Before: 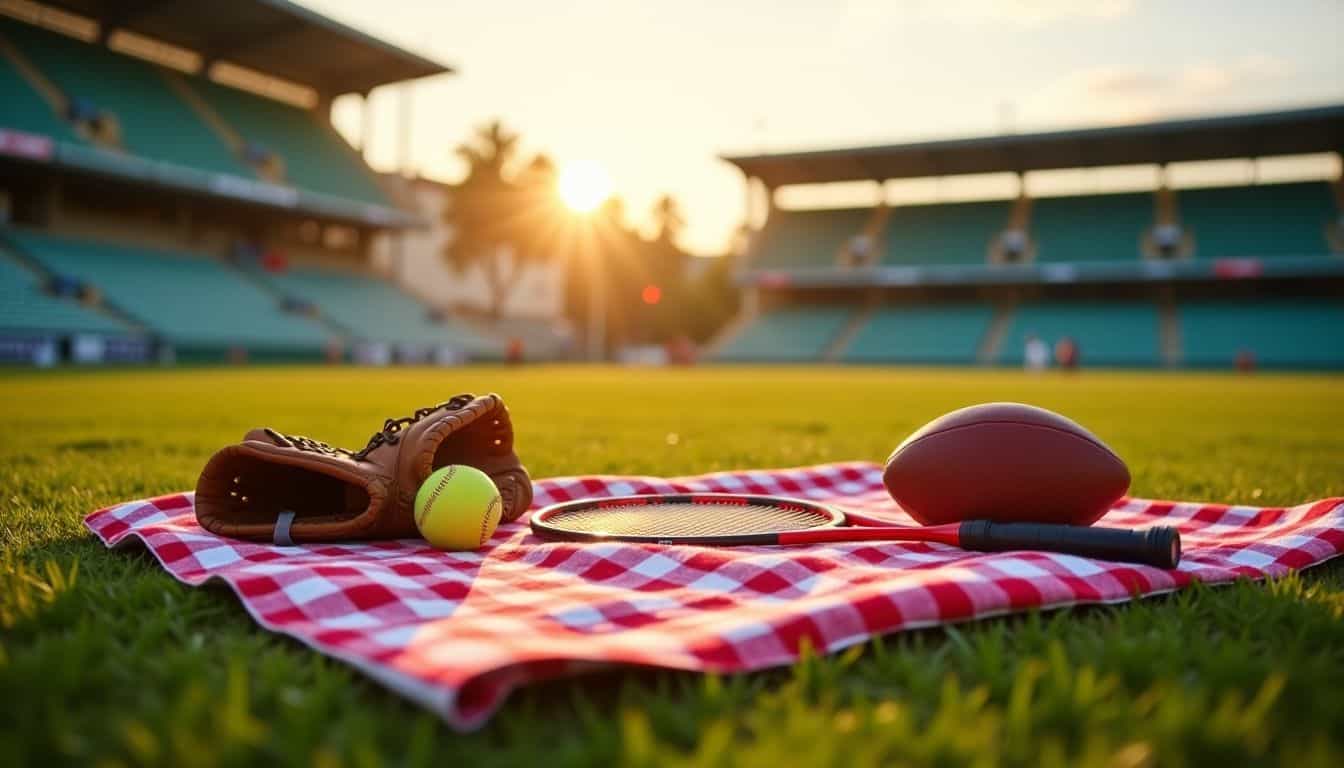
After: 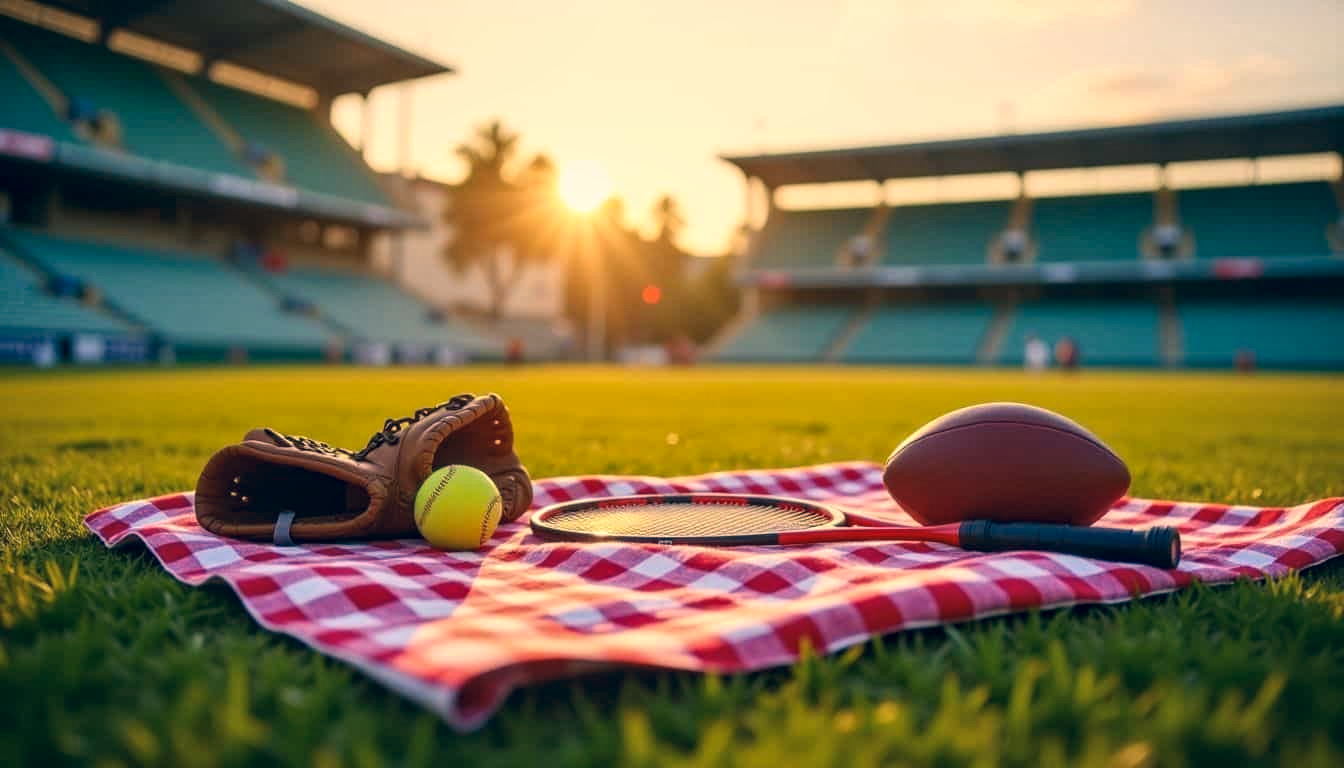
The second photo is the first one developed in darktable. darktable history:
color correction: highlights a* 10.3, highlights b* 14.64, shadows a* -9.87, shadows b* -14.81
local contrast: on, module defaults
